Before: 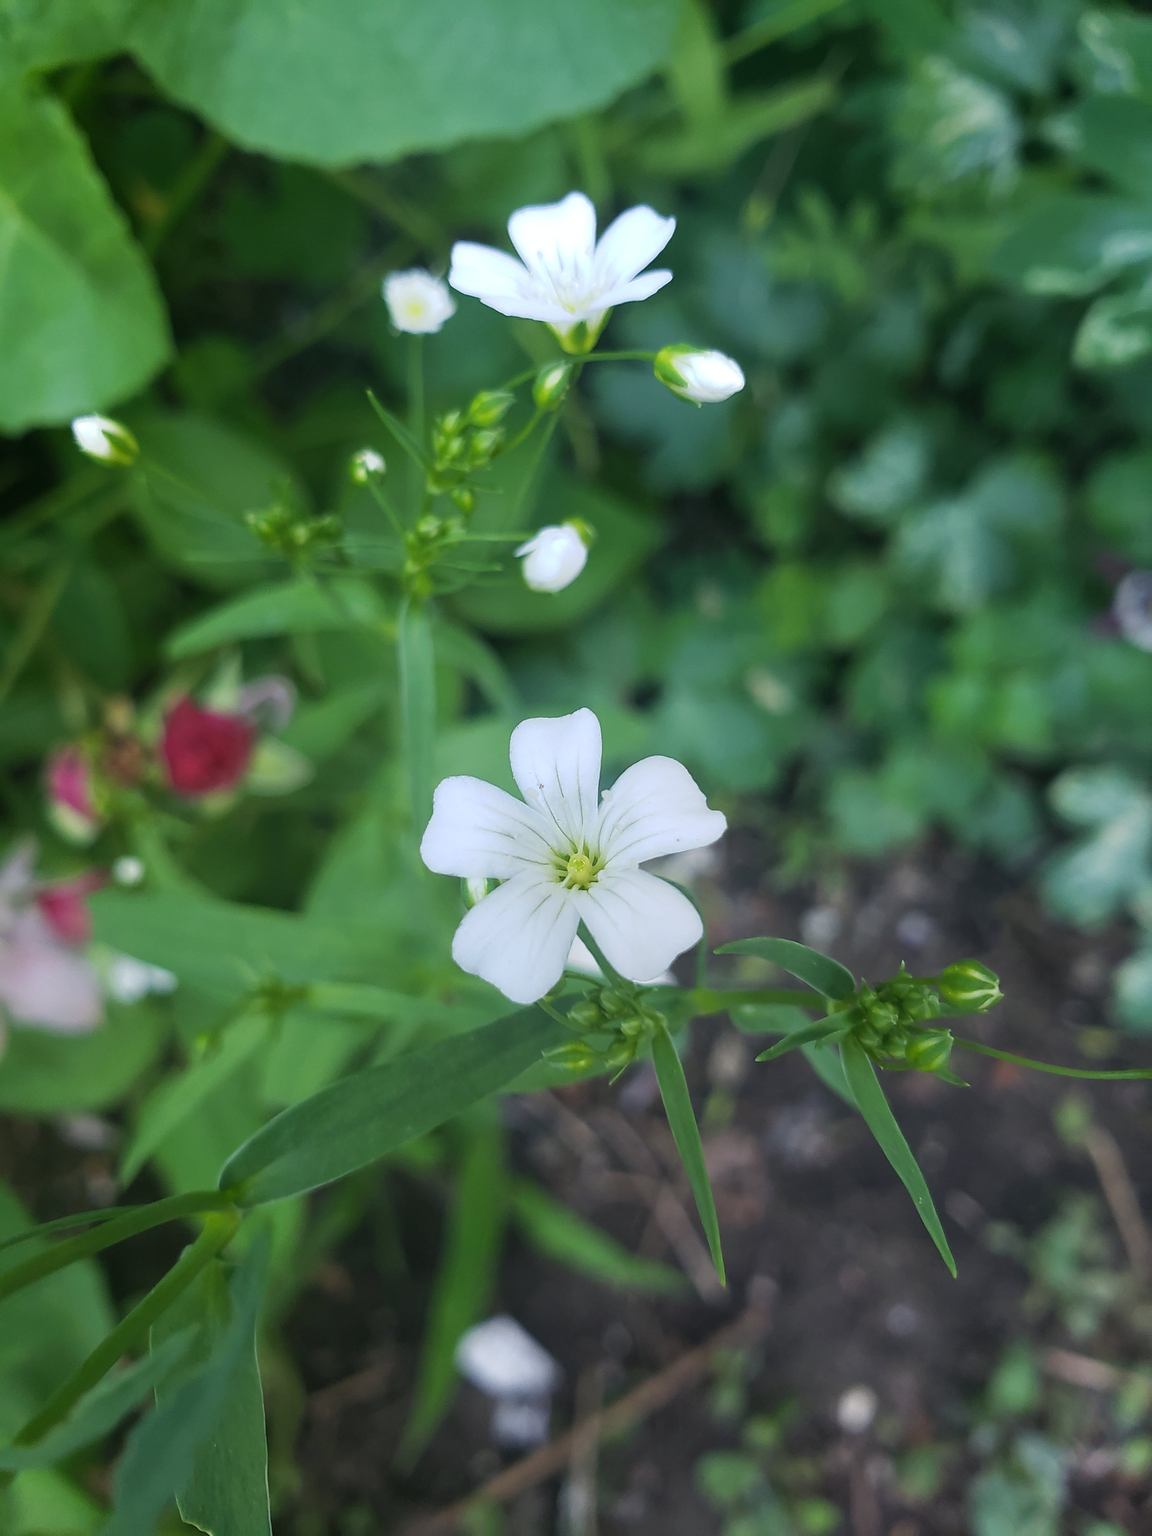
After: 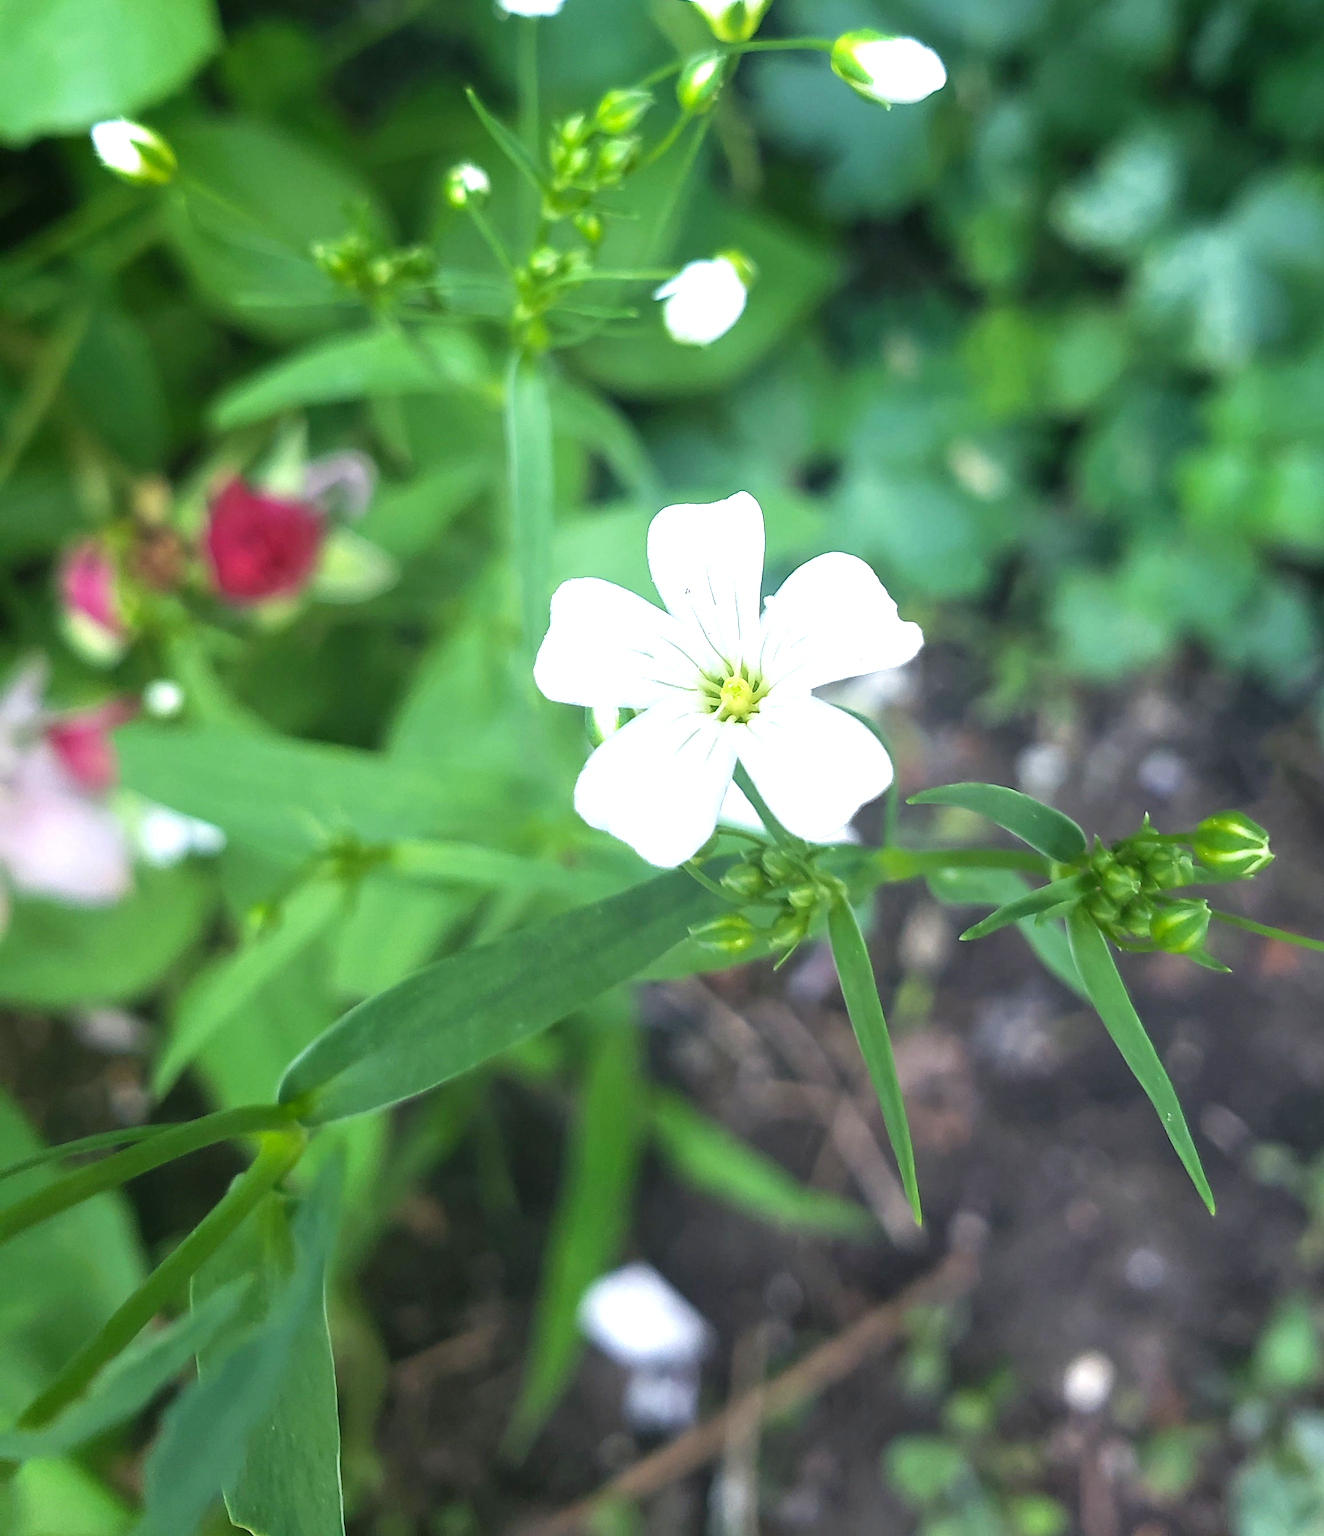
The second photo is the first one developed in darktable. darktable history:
crop: top 20.916%, right 9.437%, bottom 0.316%
levels: levels [0, 0.374, 0.749]
